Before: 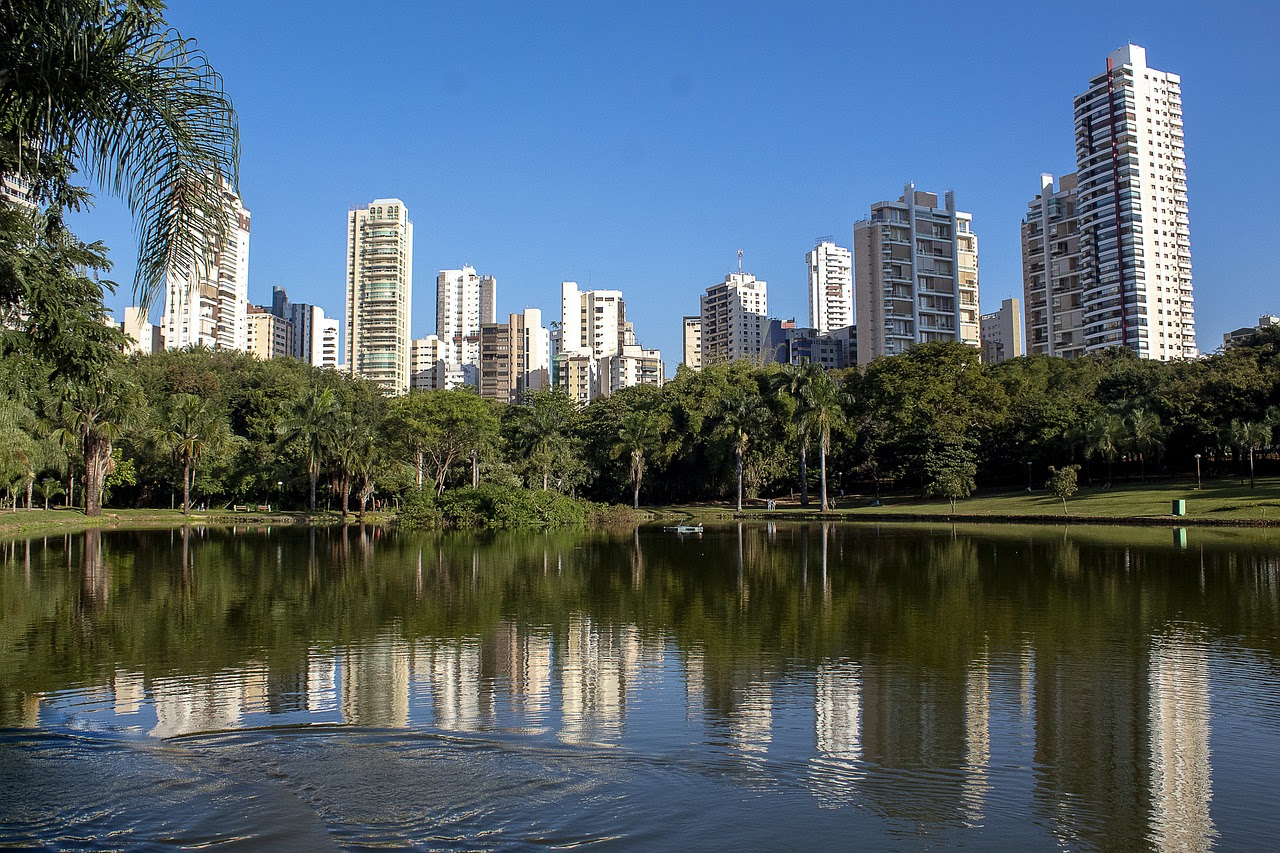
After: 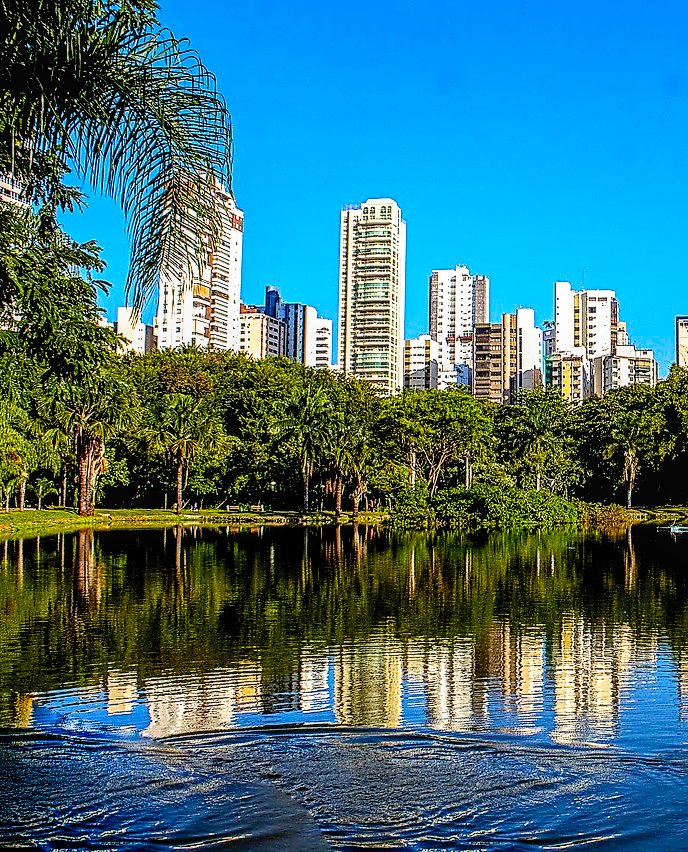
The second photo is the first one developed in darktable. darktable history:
local contrast: on, module defaults
contrast brightness saturation: contrast 0.2, brightness 0.16, saturation 0.22
filmic rgb: black relative exposure -5.5 EV, white relative exposure 2.5 EV, threshold 3 EV, target black luminance 0%, hardness 4.51, latitude 67.35%, contrast 1.453, shadows ↔ highlights balance -3.52%, preserve chrominance no, color science v4 (2020), contrast in shadows soft, enable highlight reconstruction true
shadows and highlights: shadows 30
crop: left 0.587%, right 45.588%, bottom 0.086%
color balance rgb: linear chroma grading › global chroma 15%, perceptual saturation grading › global saturation 30%
contrast equalizer: y [[0.5, 0.5, 0.5, 0.515, 0.749, 0.84], [0.5 ×6], [0.5 ×6], [0, 0, 0, 0.001, 0.067, 0.262], [0 ×6]]
